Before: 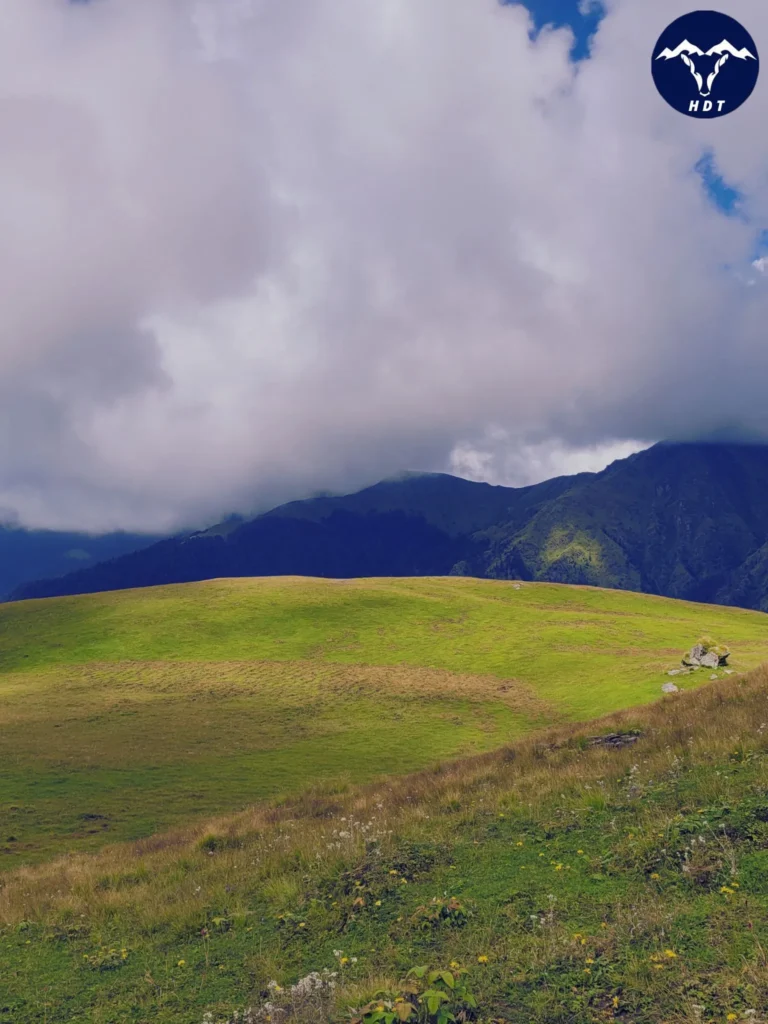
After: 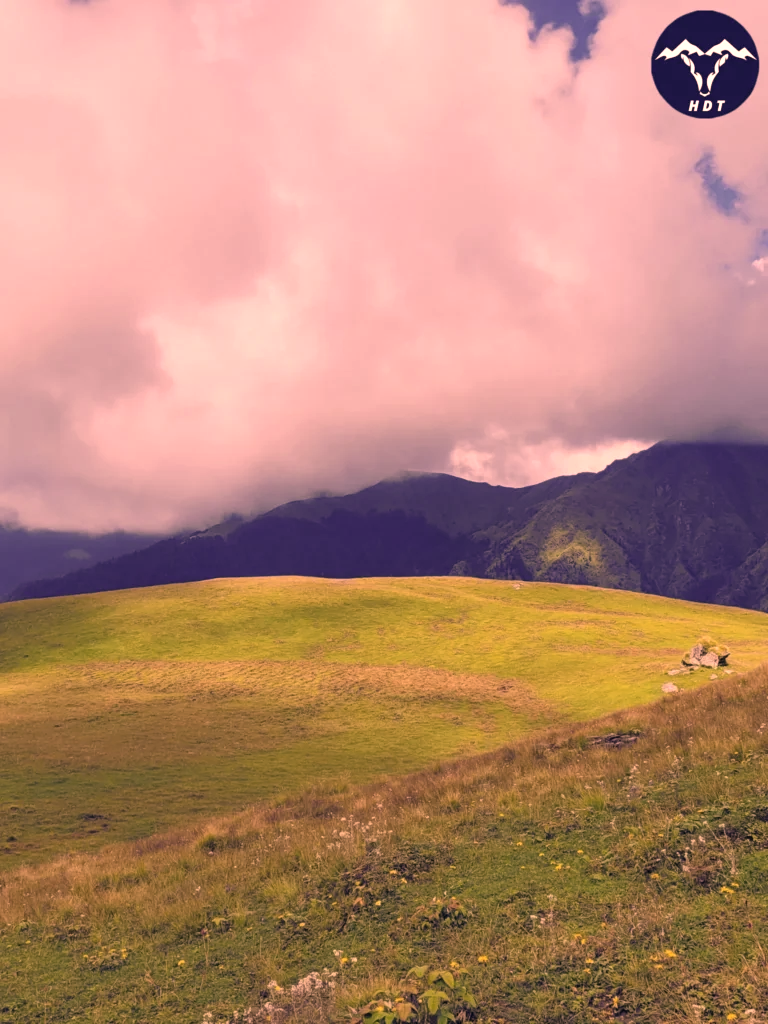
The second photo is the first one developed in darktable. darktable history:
white balance: red 1.009, blue 1.027
color correction: highlights a* 40, highlights b* 40, saturation 0.69
levels: levels [0, 0.43, 0.859]
